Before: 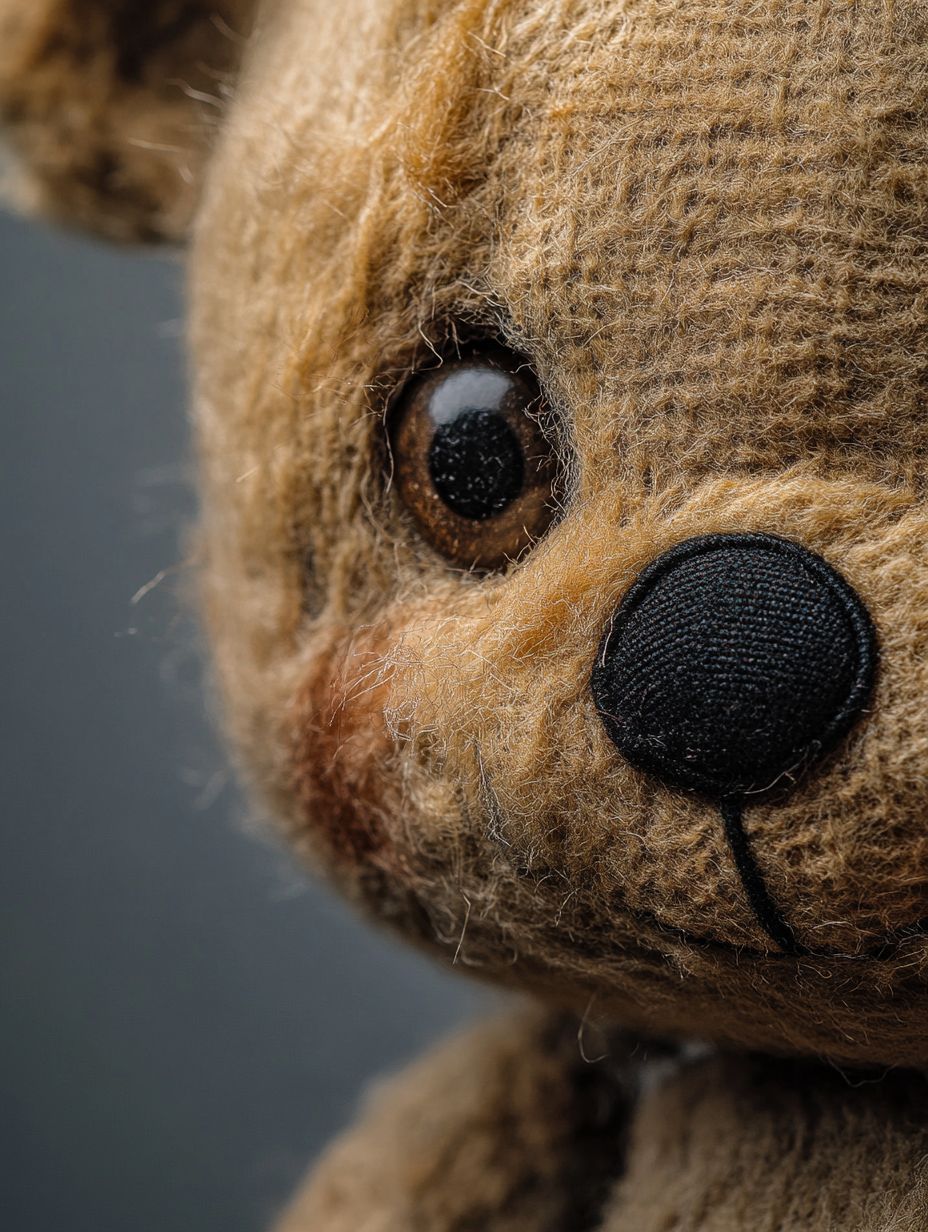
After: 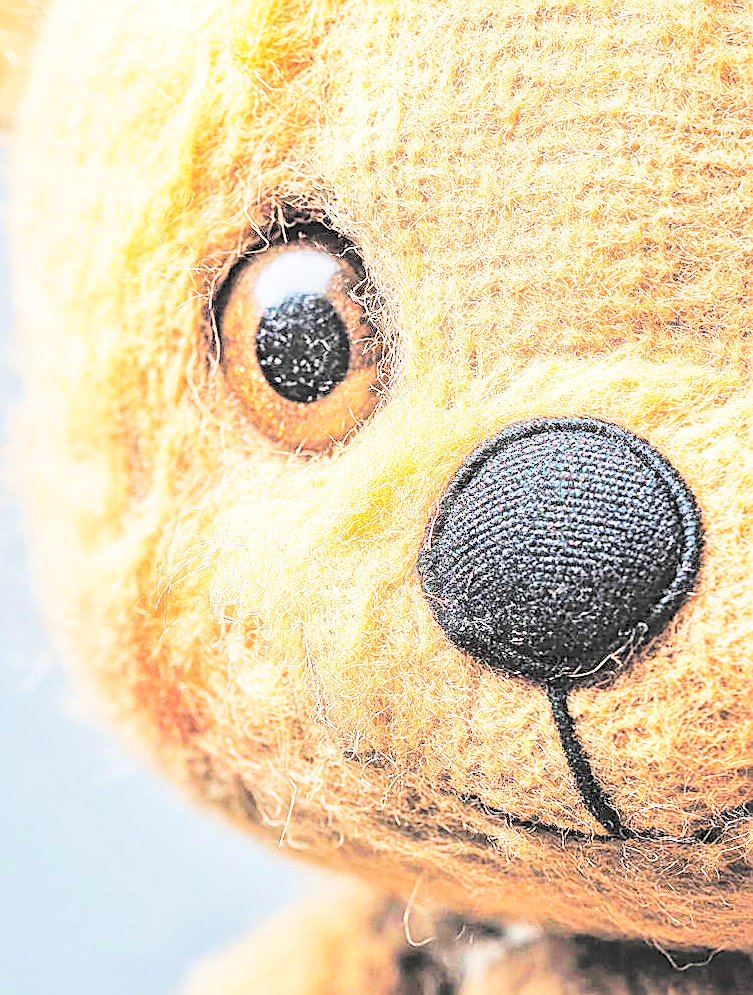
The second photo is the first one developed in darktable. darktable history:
tone equalizer: -7 EV 0.15 EV, -6 EV 0.567 EV, -5 EV 1.18 EV, -4 EV 1.29 EV, -3 EV 1.14 EV, -2 EV 0.6 EV, -1 EV 0.166 EV
base curve: curves: ch0 [(0, 0) (0, 0.001) (0.001, 0.001) (0.004, 0.002) (0.007, 0.004) (0.015, 0.013) (0.033, 0.045) (0.052, 0.096) (0.075, 0.17) (0.099, 0.241) (0.163, 0.42) (0.219, 0.55) (0.259, 0.616) (0.327, 0.722) (0.365, 0.765) (0.522, 0.873) (0.547, 0.881) (0.689, 0.919) (0.826, 0.952) (1, 1)], preserve colors none
crop: left 18.836%, top 9.532%, right 0%, bottom 9.649%
velvia: on, module defaults
sharpen: on, module defaults
contrast brightness saturation: brightness 0.987
exposure: black level correction 0, exposure 1 EV, compensate highlight preservation false
